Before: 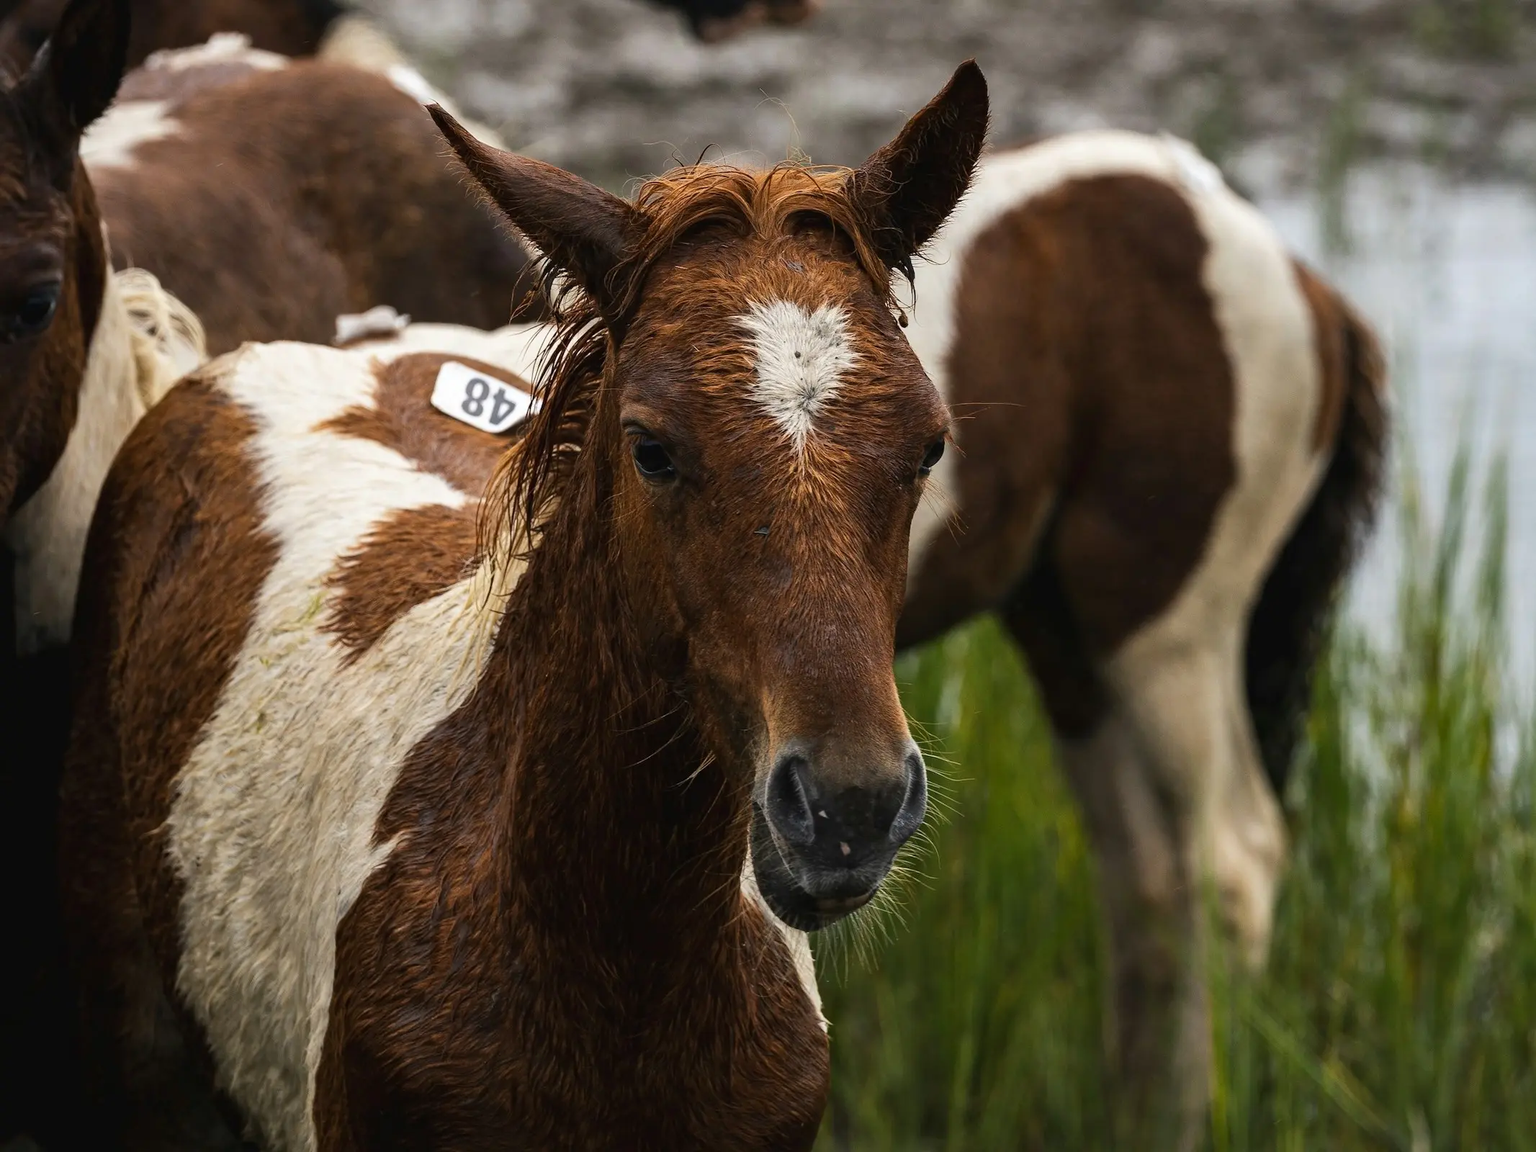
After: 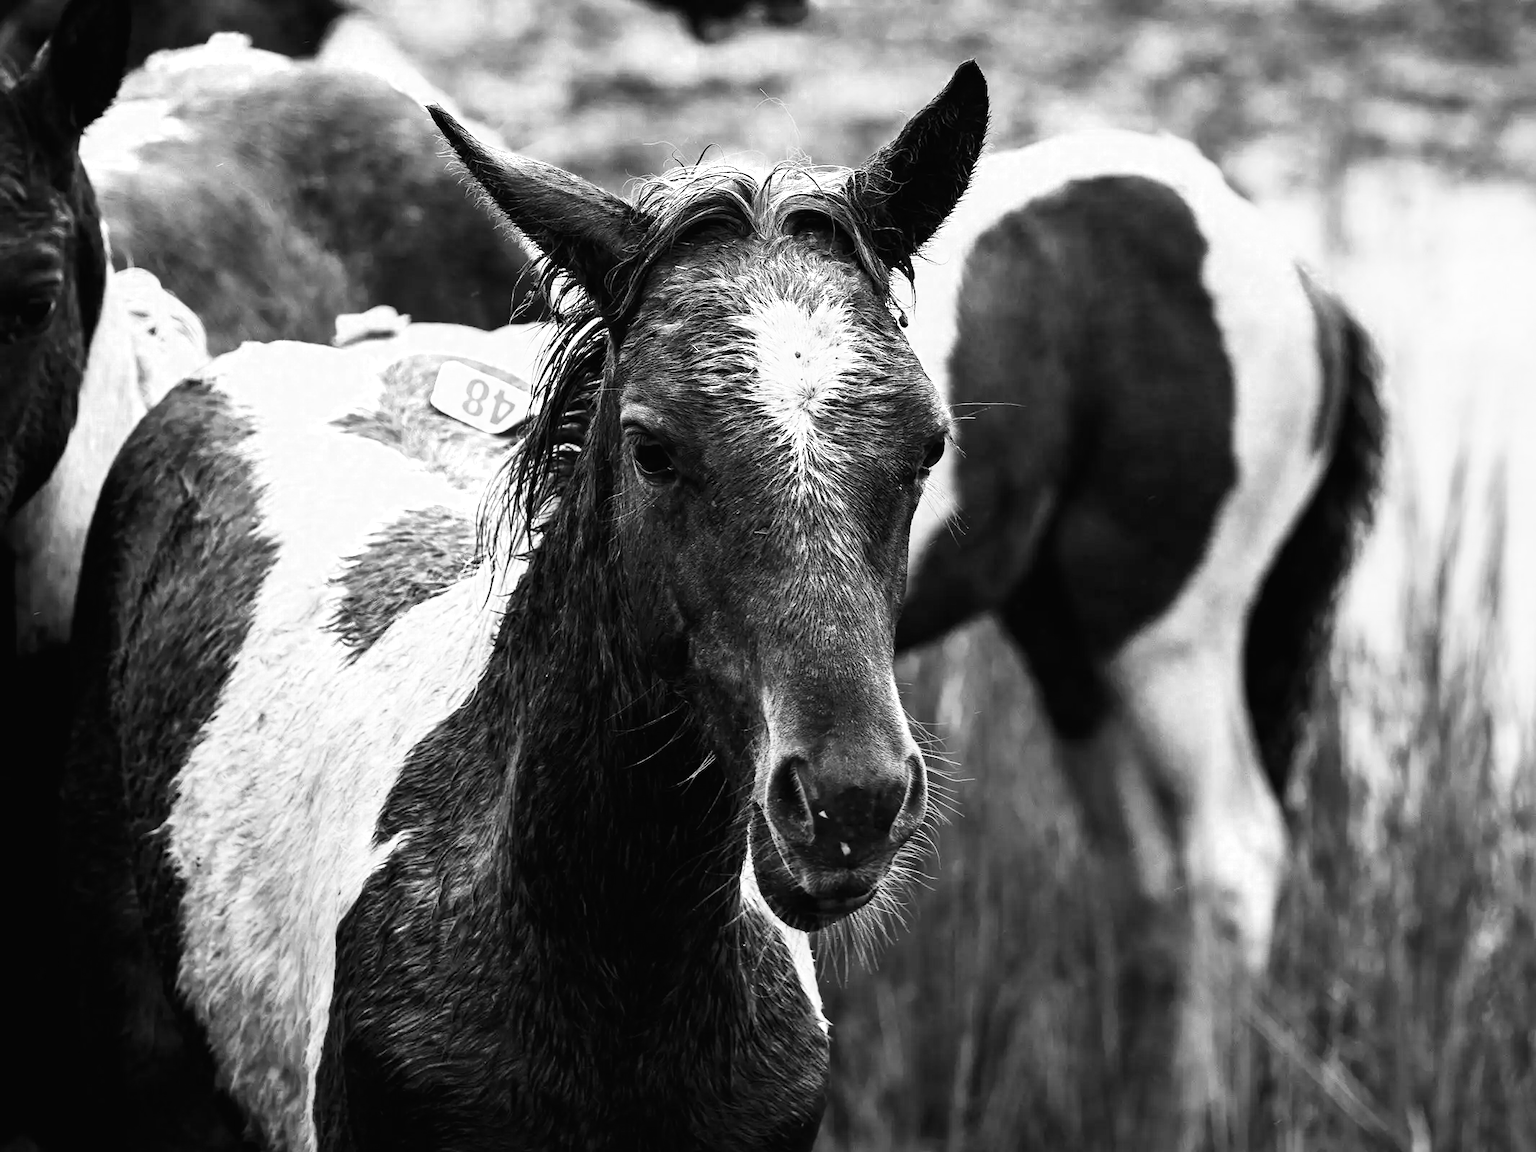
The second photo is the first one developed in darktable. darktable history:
color zones: curves: ch0 [(0.004, 0.588) (0.116, 0.636) (0.259, 0.476) (0.423, 0.464) (0.75, 0.5)]; ch1 [(0, 0) (0.143, 0) (0.286, 0) (0.429, 0) (0.571, 0) (0.714, 0) (0.857, 0)]
color balance rgb: highlights gain › luminance 6.418%, highlights gain › chroma 2.575%, highlights gain › hue 90.67°, linear chroma grading › global chroma 8.724%, perceptual saturation grading › global saturation 20%, perceptual saturation grading › highlights -25.21%, perceptual saturation grading › shadows 50.223%, global vibrance 20%
base curve: curves: ch0 [(0, 0) (0.007, 0.004) (0.027, 0.03) (0.046, 0.07) (0.207, 0.54) (0.442, 0.872) (0.673, 0.972) (1, 1)]
